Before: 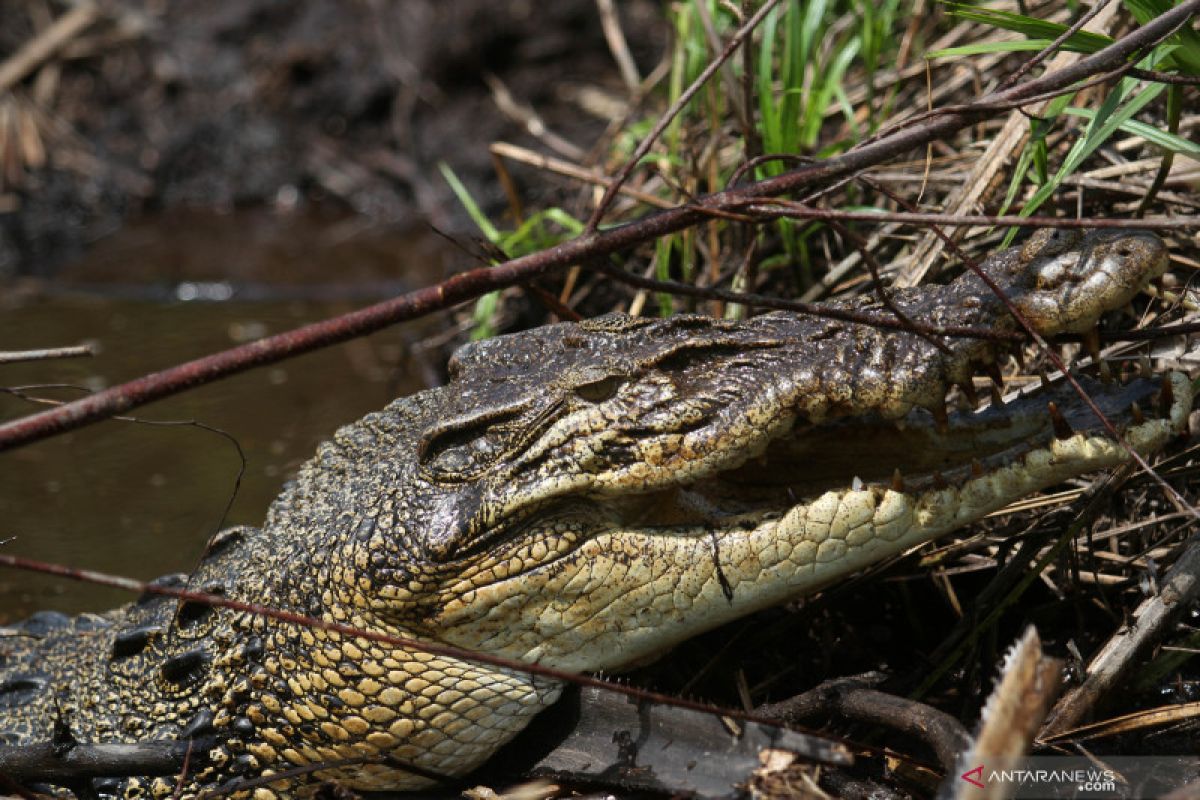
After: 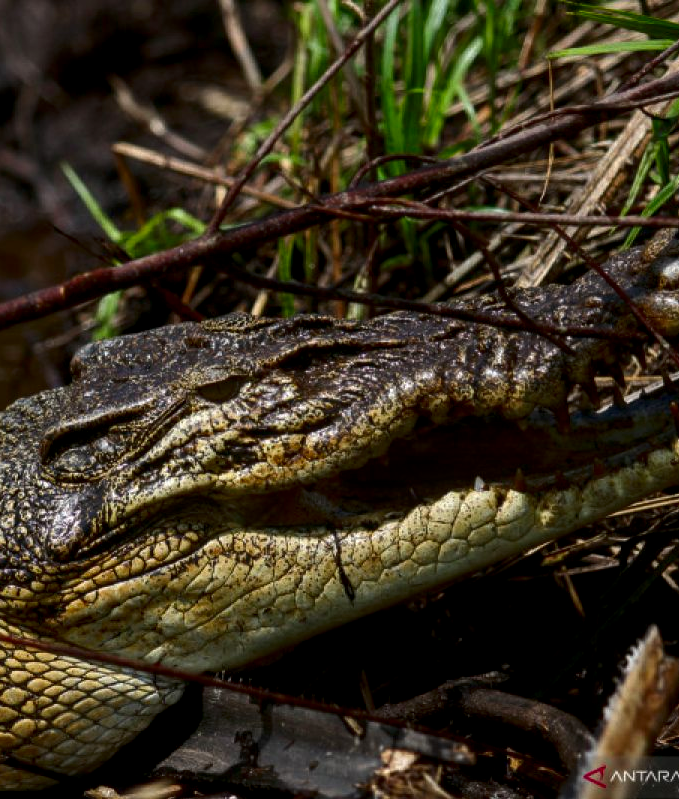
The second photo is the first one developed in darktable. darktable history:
contrast brightness saturation: brightness -0.248, saturation 0.196
tone equalizer: edges refinement/feathering 500, mask exposure compensation -1.57 EV, preserve details no
crop: left 31.576%, top 0.008%, right 11.77%
local contrast: on, module defaults
